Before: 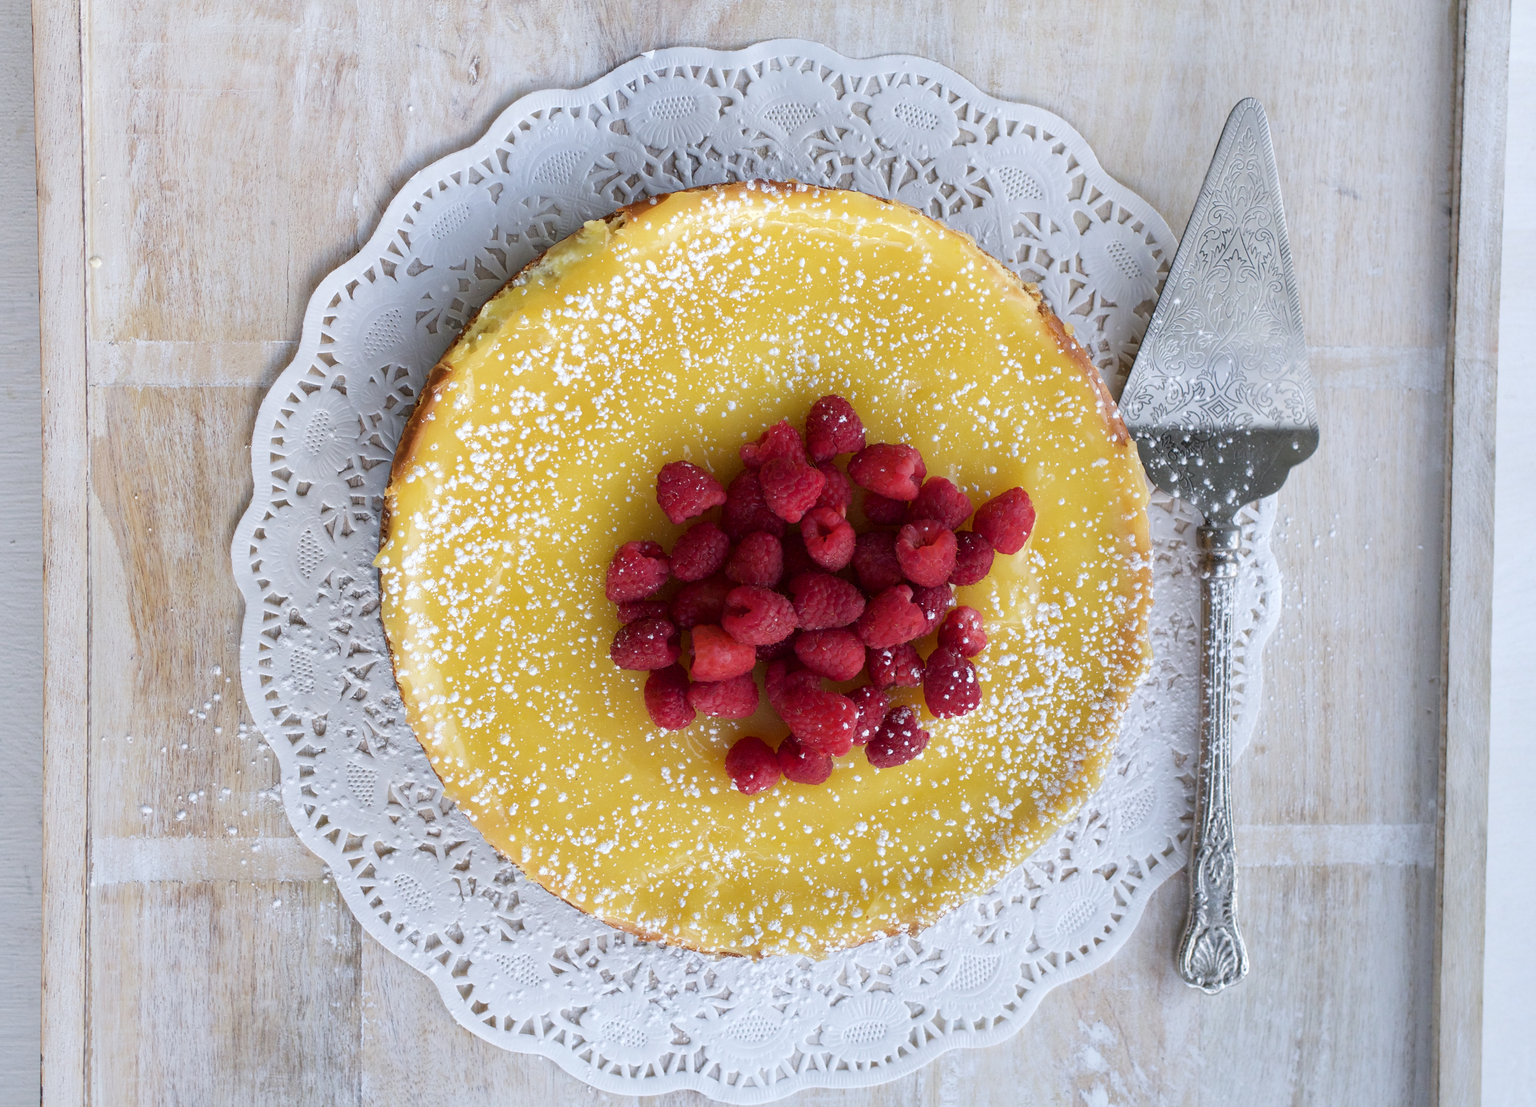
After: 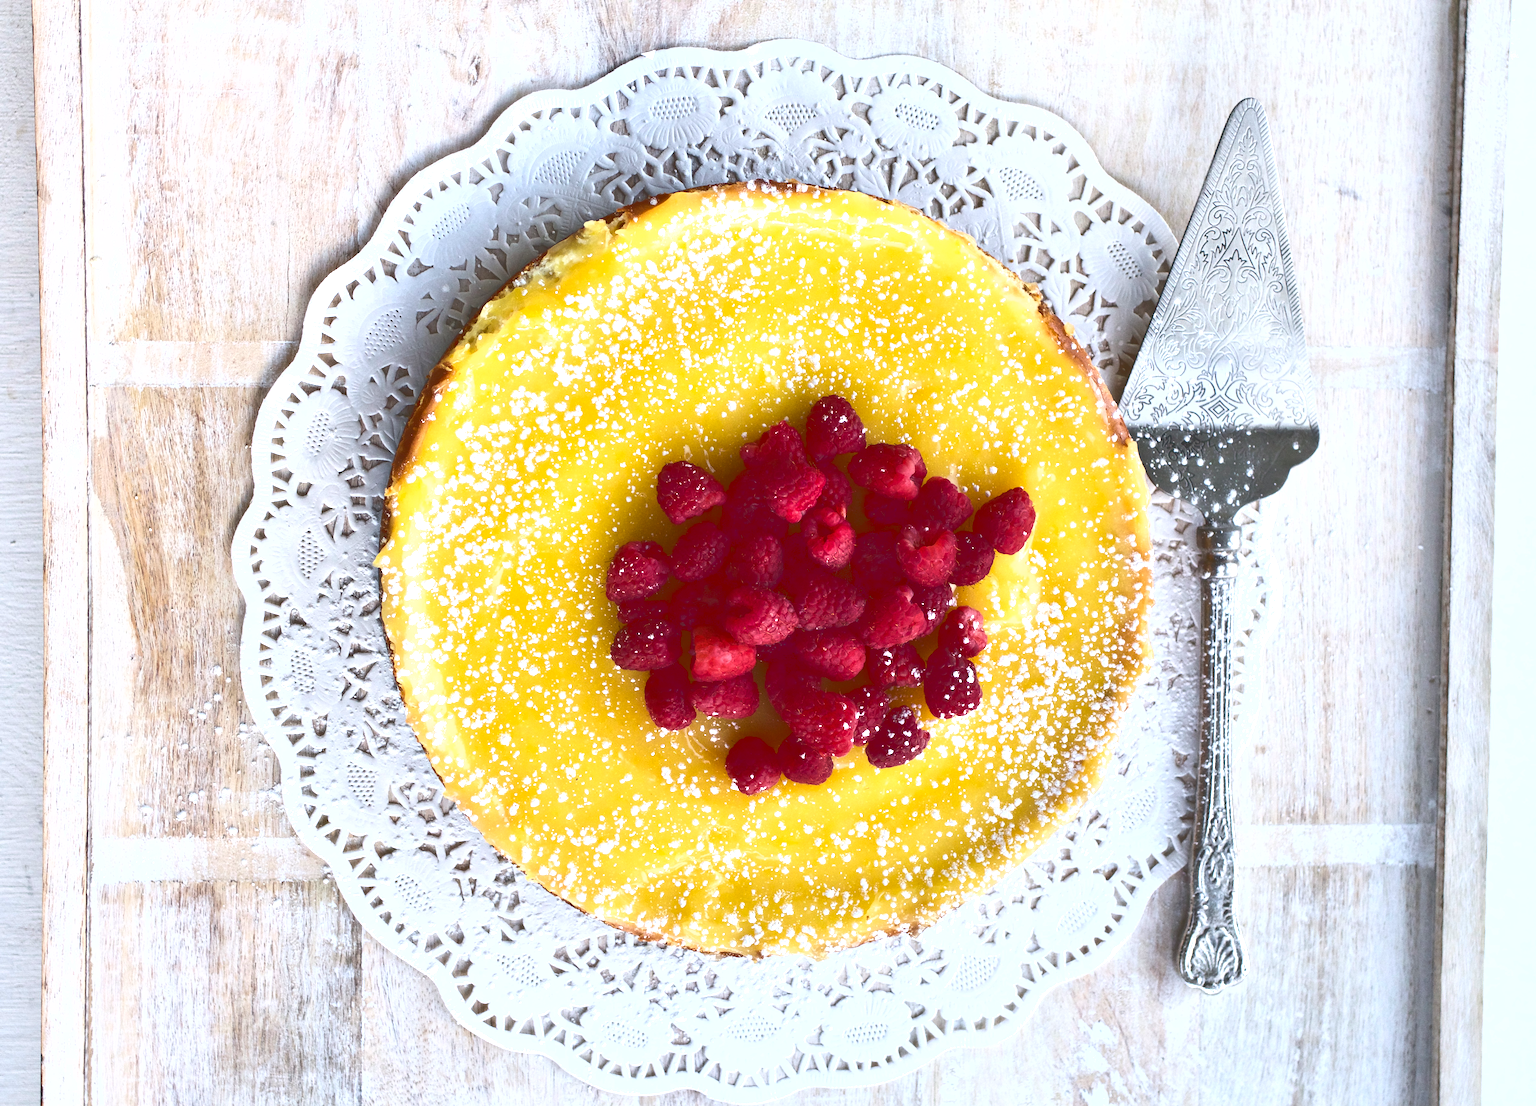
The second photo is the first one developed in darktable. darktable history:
tone equalizer: -8 EV 1.98 EV, -7 EV 1.96 EV, -6 EV 2 EV, -5 EV 1.97 EV, -4 EV 1.97 EV, -3 EV 1.49 EV, -2 EV 0.996 EV, -1 EV 0.509 EV, luminance estimator HSV value / RGB max
base curve: curves: ch0 [(0, 0.036) (0.083, 0.04) (0.804, 1)]
